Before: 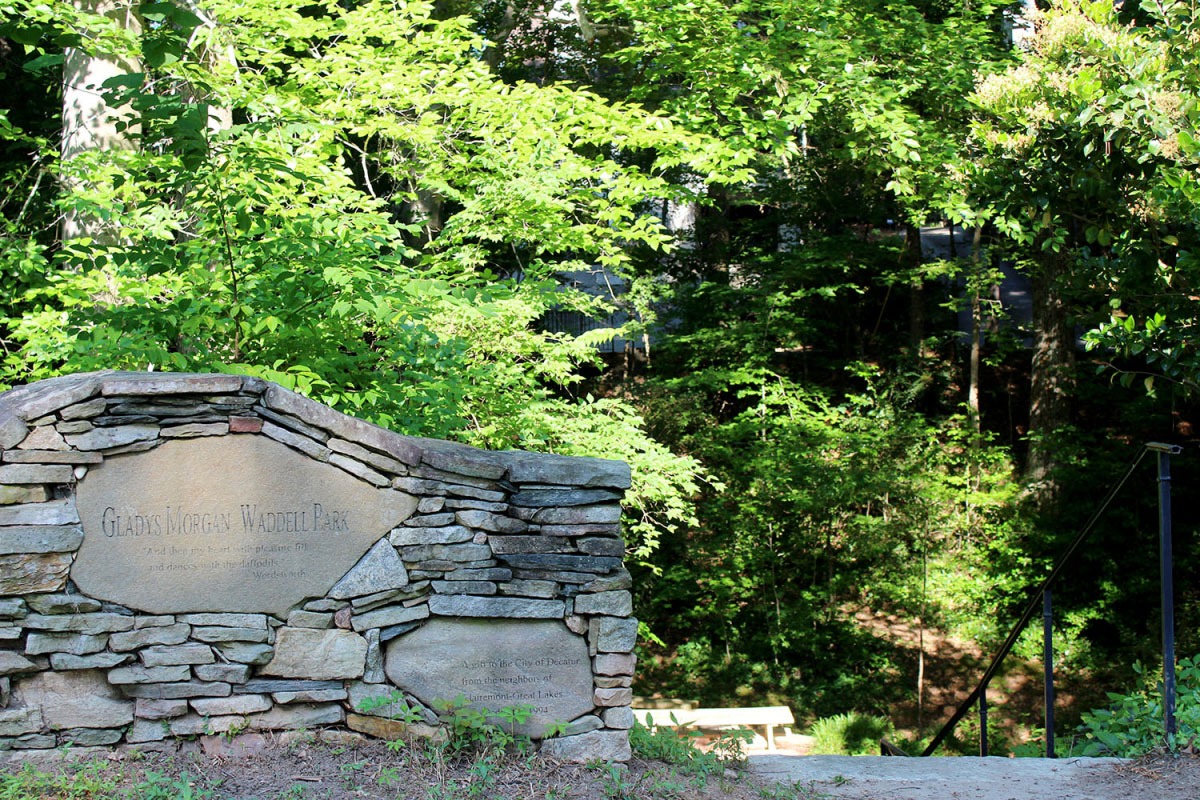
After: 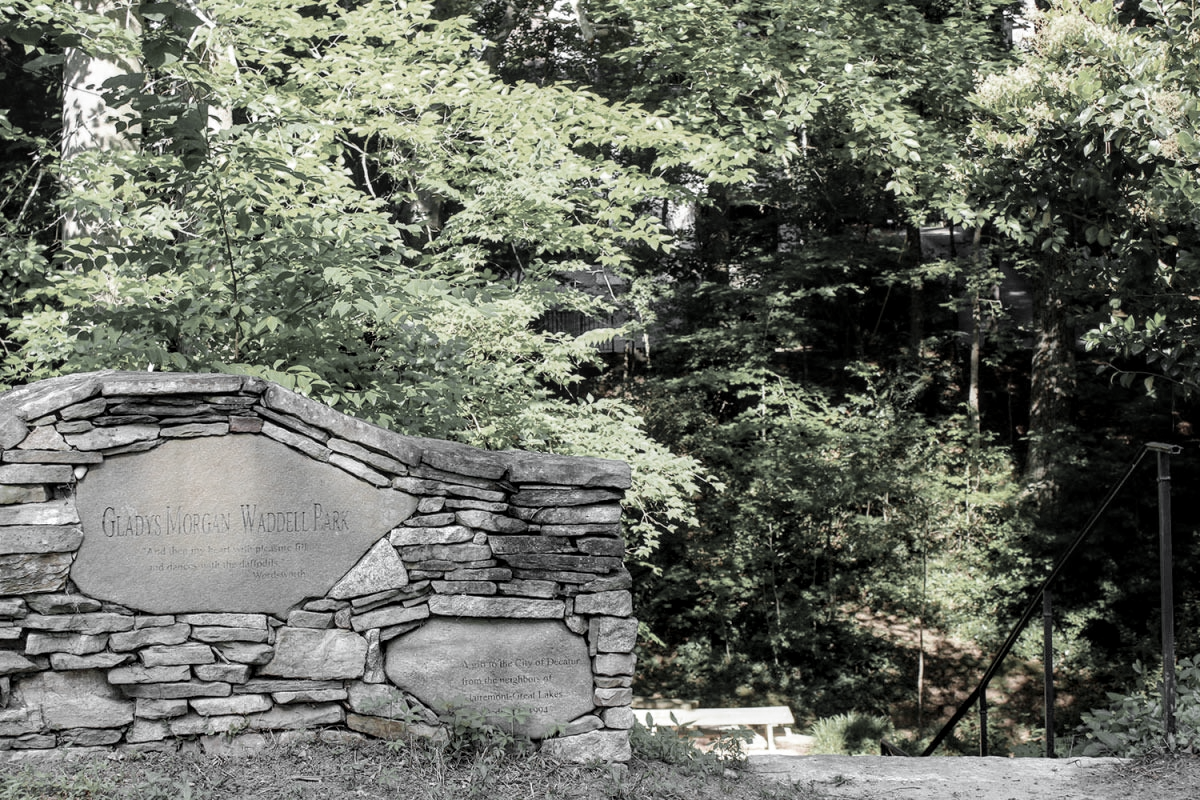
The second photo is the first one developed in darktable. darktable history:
local contrast: on, module defaults
color zones: curves: ch0 [(0, 0.613) (0.01, 0.613) (0.245, 0.448) (0.498, 0.529) (0.642, 0.665) (0.879, 0.777) (0.99, 0.613)]; ch1 [(0, 0.035) (0.121, 0.189) (0.259, 0.197) (0.415, 0.061) (0.589, 0.022) (0.732, 0.022) (0.857, 0.026) (0.991, 0.053)]
